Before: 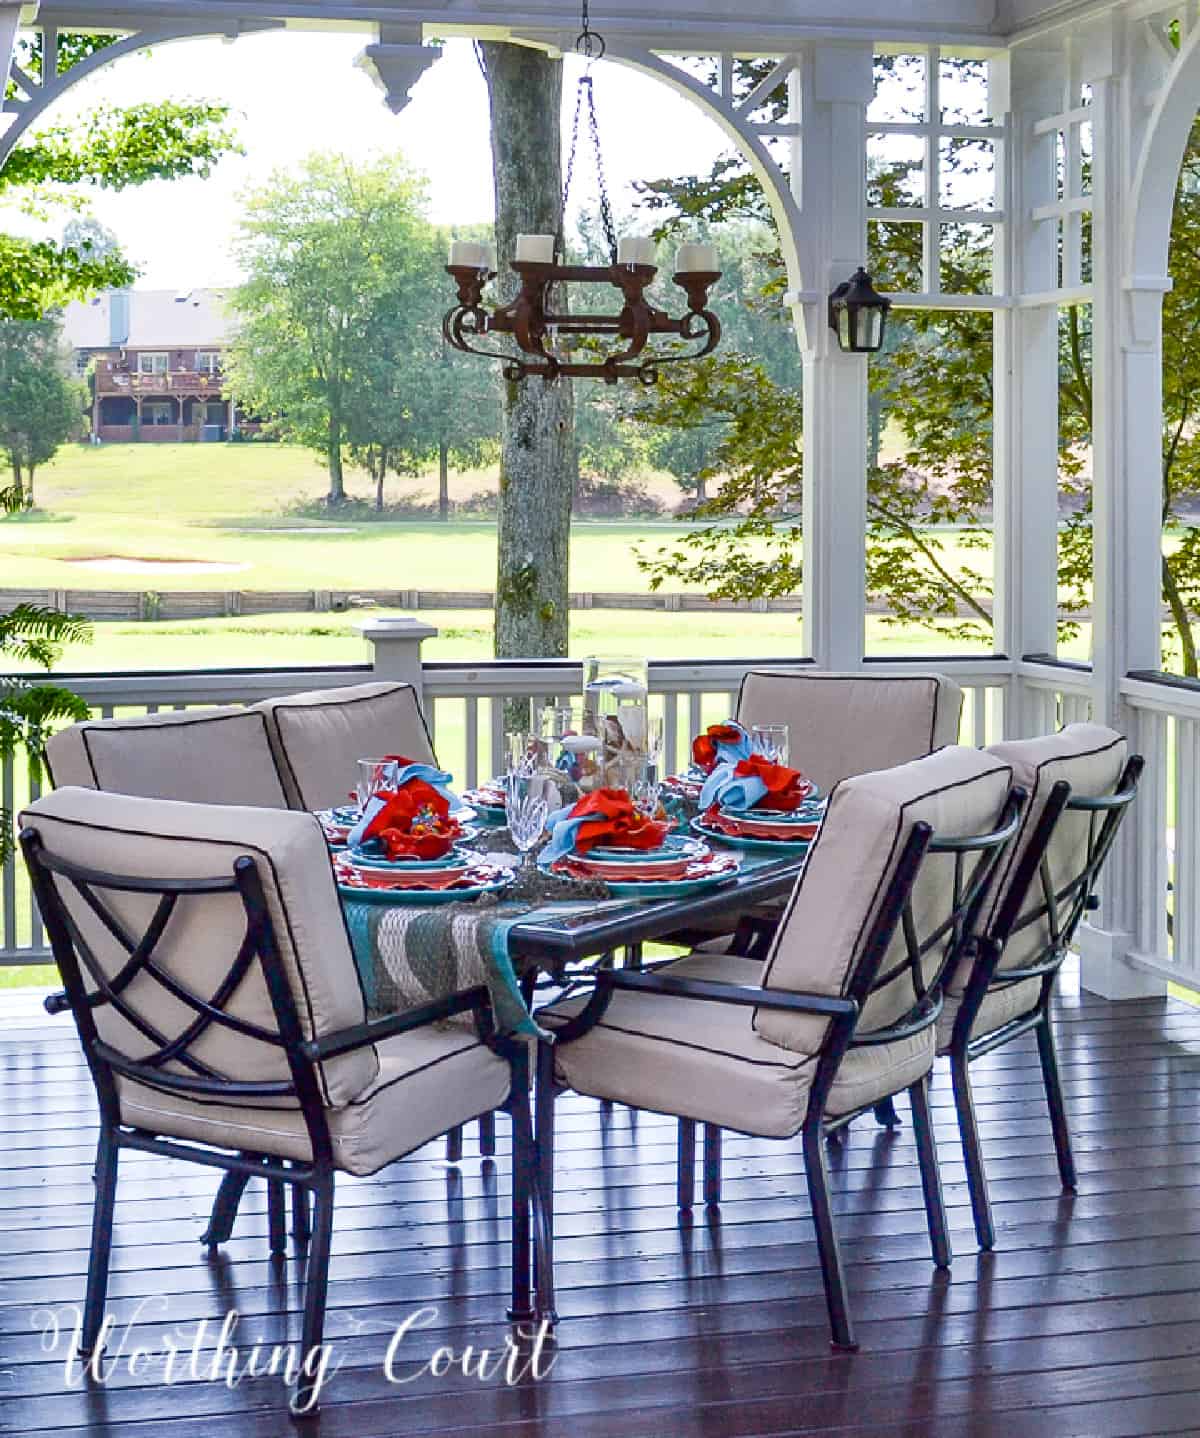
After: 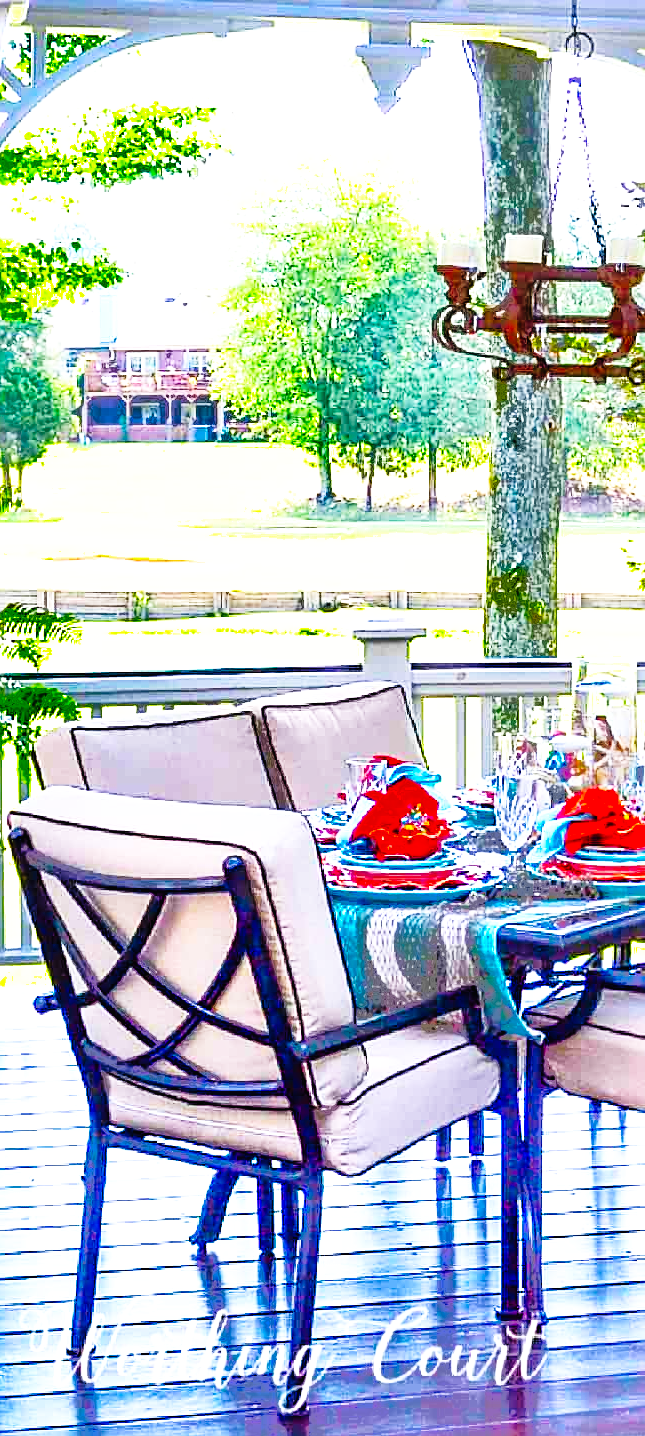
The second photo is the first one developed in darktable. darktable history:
crop: left 0.922%, right 45.278%, bottom 0.086%
exposure: black level correction 0, exposure 0.701 EV, compensate highlight preservation false
sharpen: on, module defaults
color correction: highlights b* -0.041, saturation 0.851
contrast brightness saturation: contrast 0.228, brightness 0.114, saturation 0.293
base curve: curves: ch0 [(0, 0) (0, 0) (0.002, 0.001) (0.008, 0.003) (0.019, 0.011) (0.037, 0.037) (0.064, 0.11) (0.102, 0.232) (0.152, 0.379) (0.216, 0.524) (0.296, 0.665) (0.394, 0.789) (0.512, 0.881) (0.651, 0.945) (0.813, 0.986) (1, 1)], preserve colors none
color balance rgb: perceptual saturation grading › global saturation 19.329%, global vibrance 34.331%
shadows and highlights: shadows 37.89, highlights -74.25
